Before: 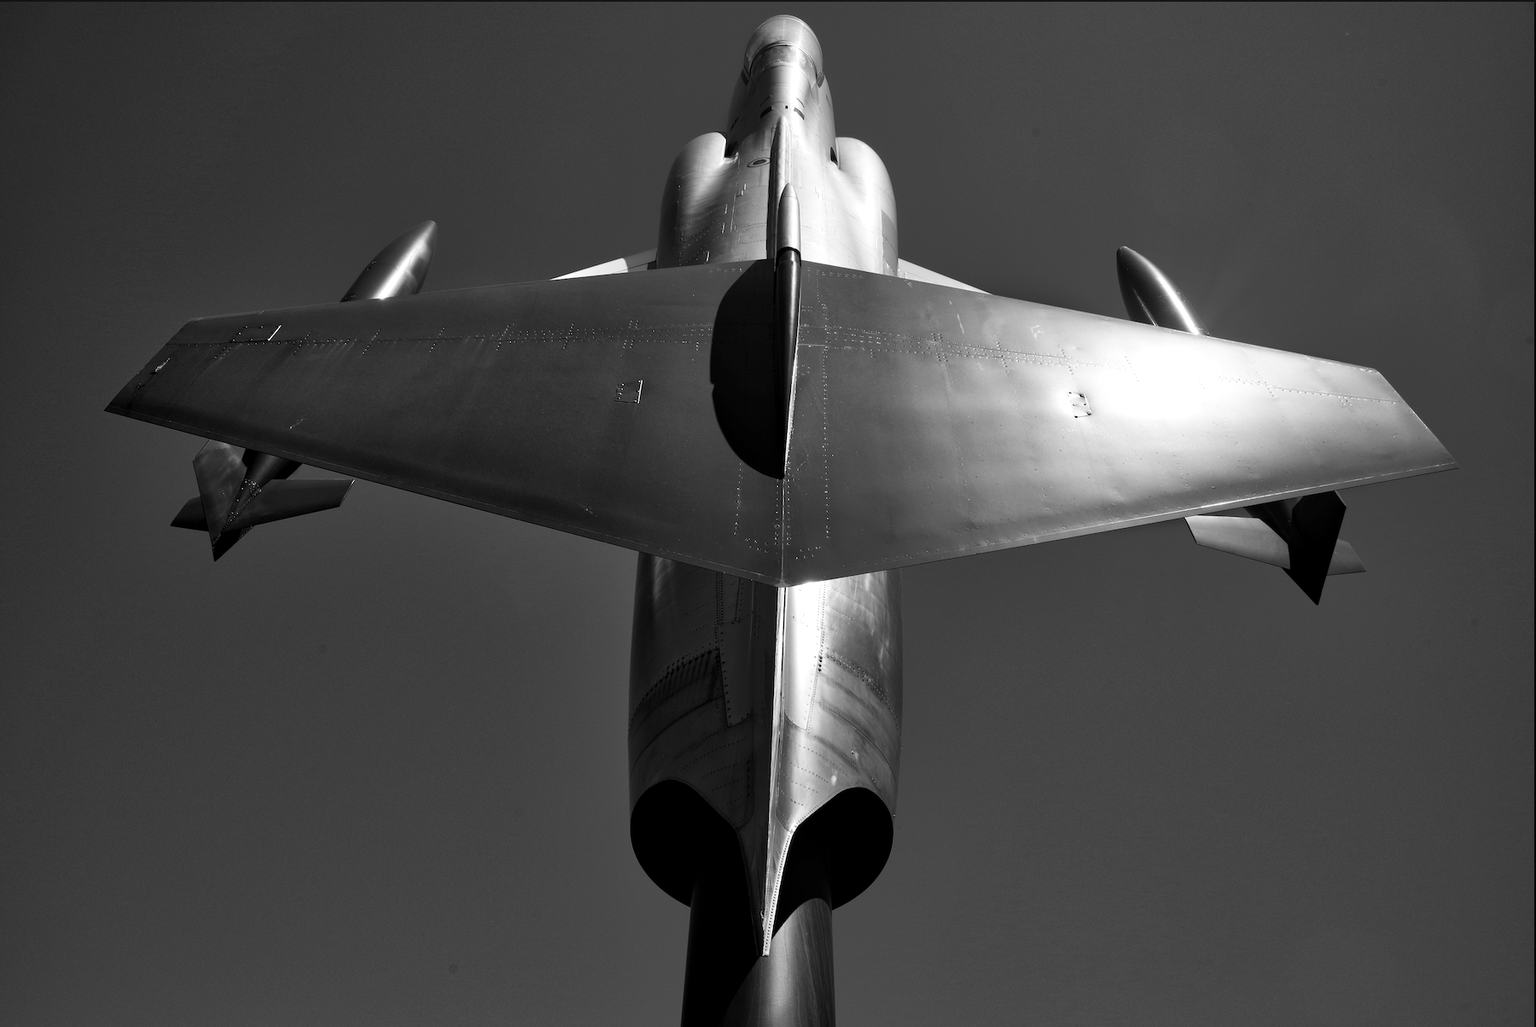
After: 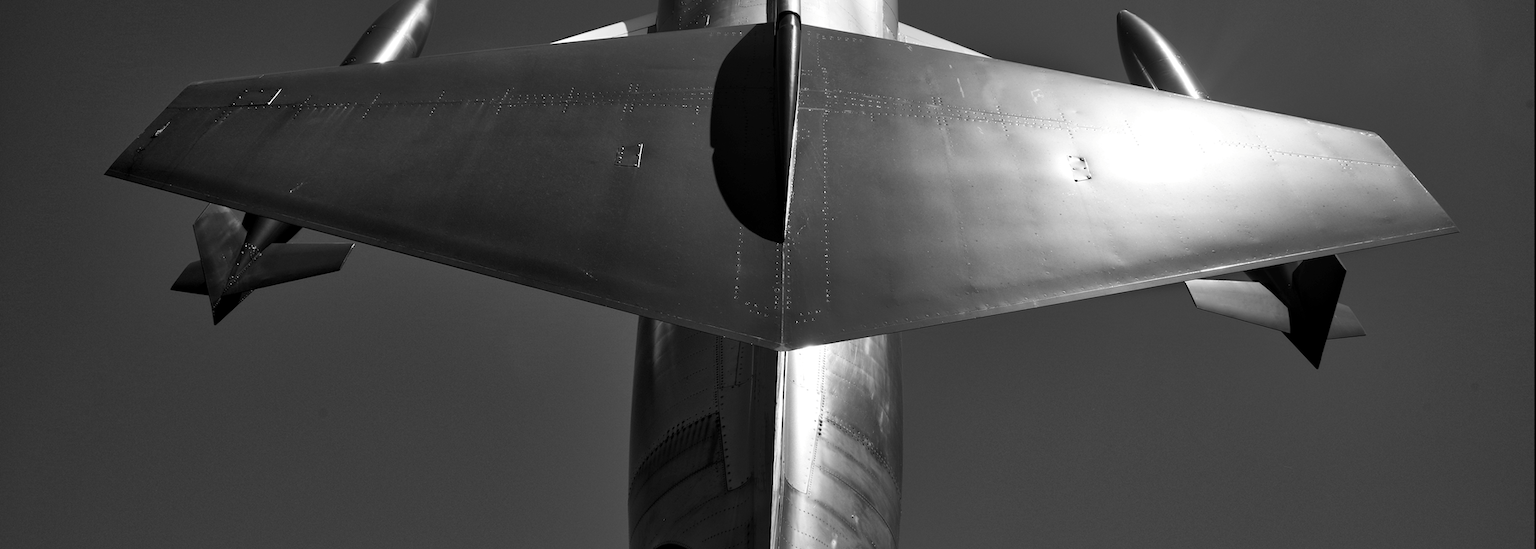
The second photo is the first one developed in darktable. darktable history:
contrast brightness saturation: saturation -0.05
crop and rotate: top 23.043%, bottom 23.437%
